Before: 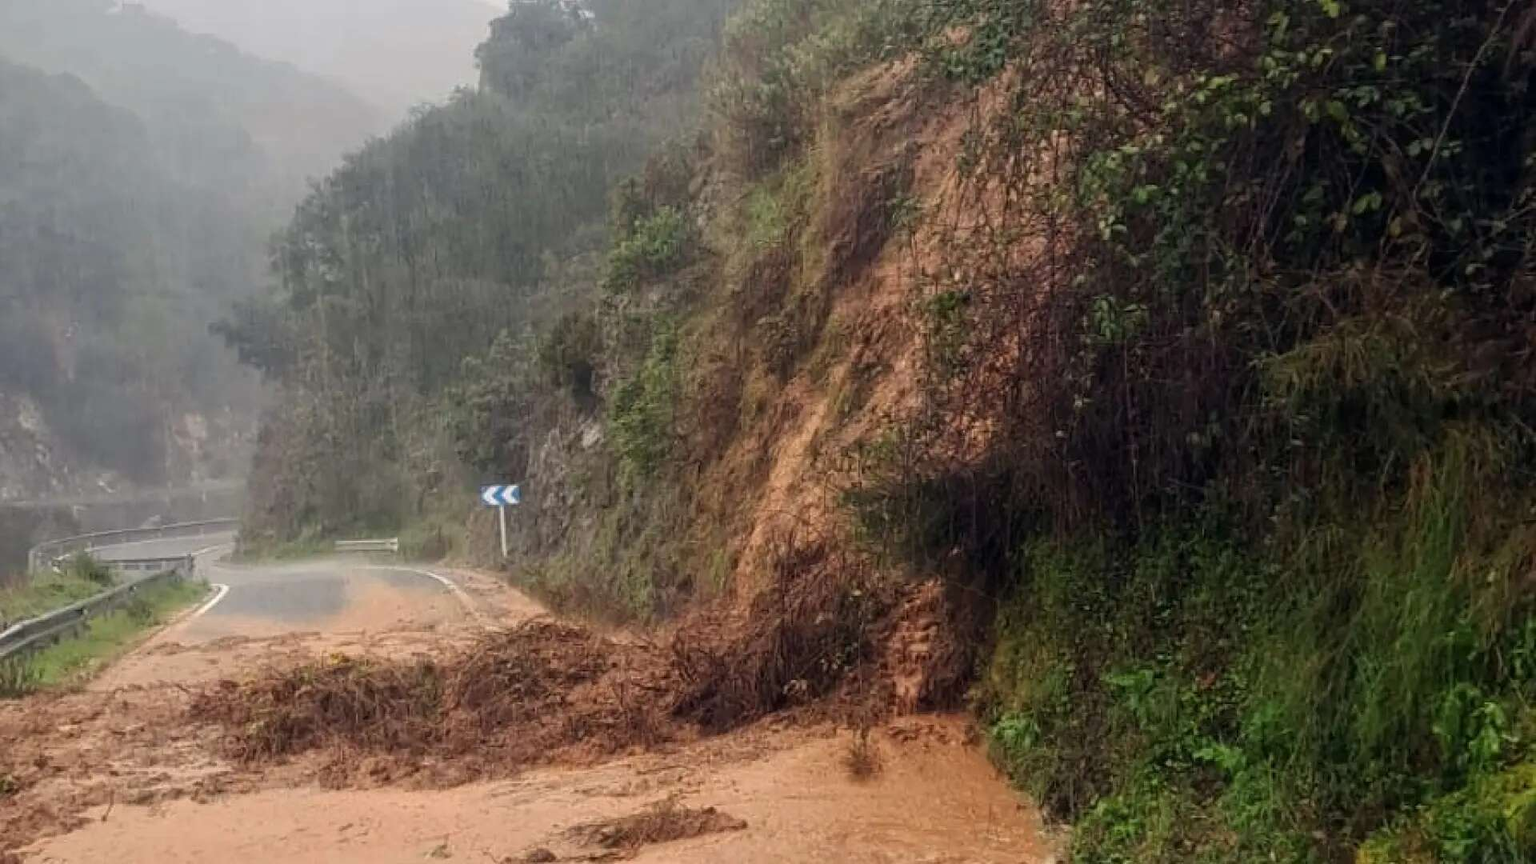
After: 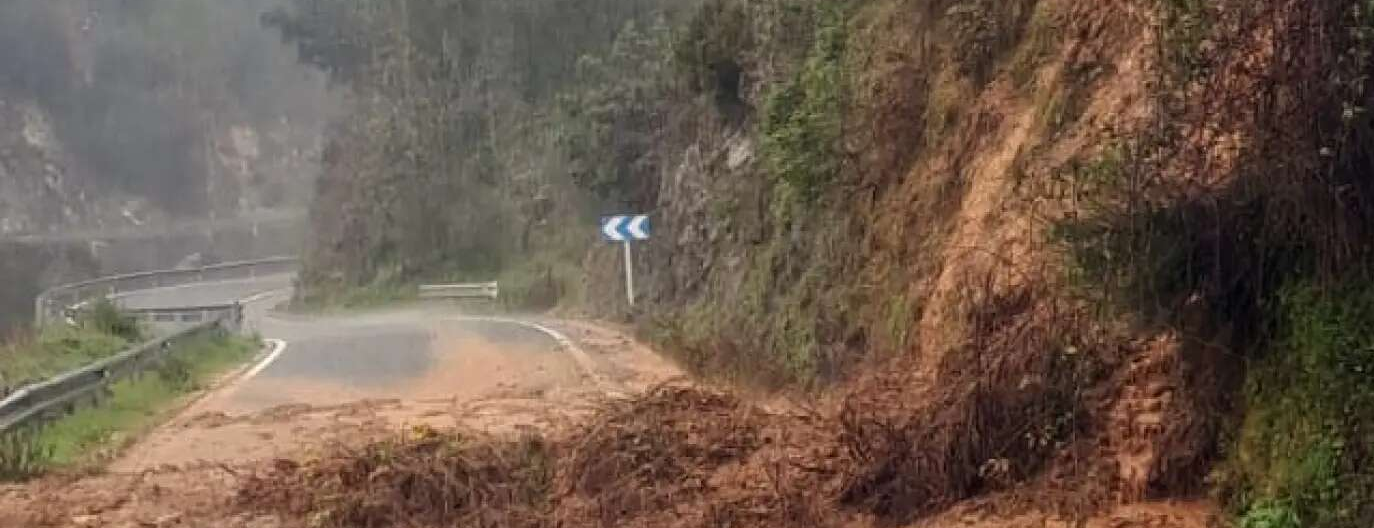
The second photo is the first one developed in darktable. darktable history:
crop: top 36.278%, right 28.405%, bottom 14.828%
